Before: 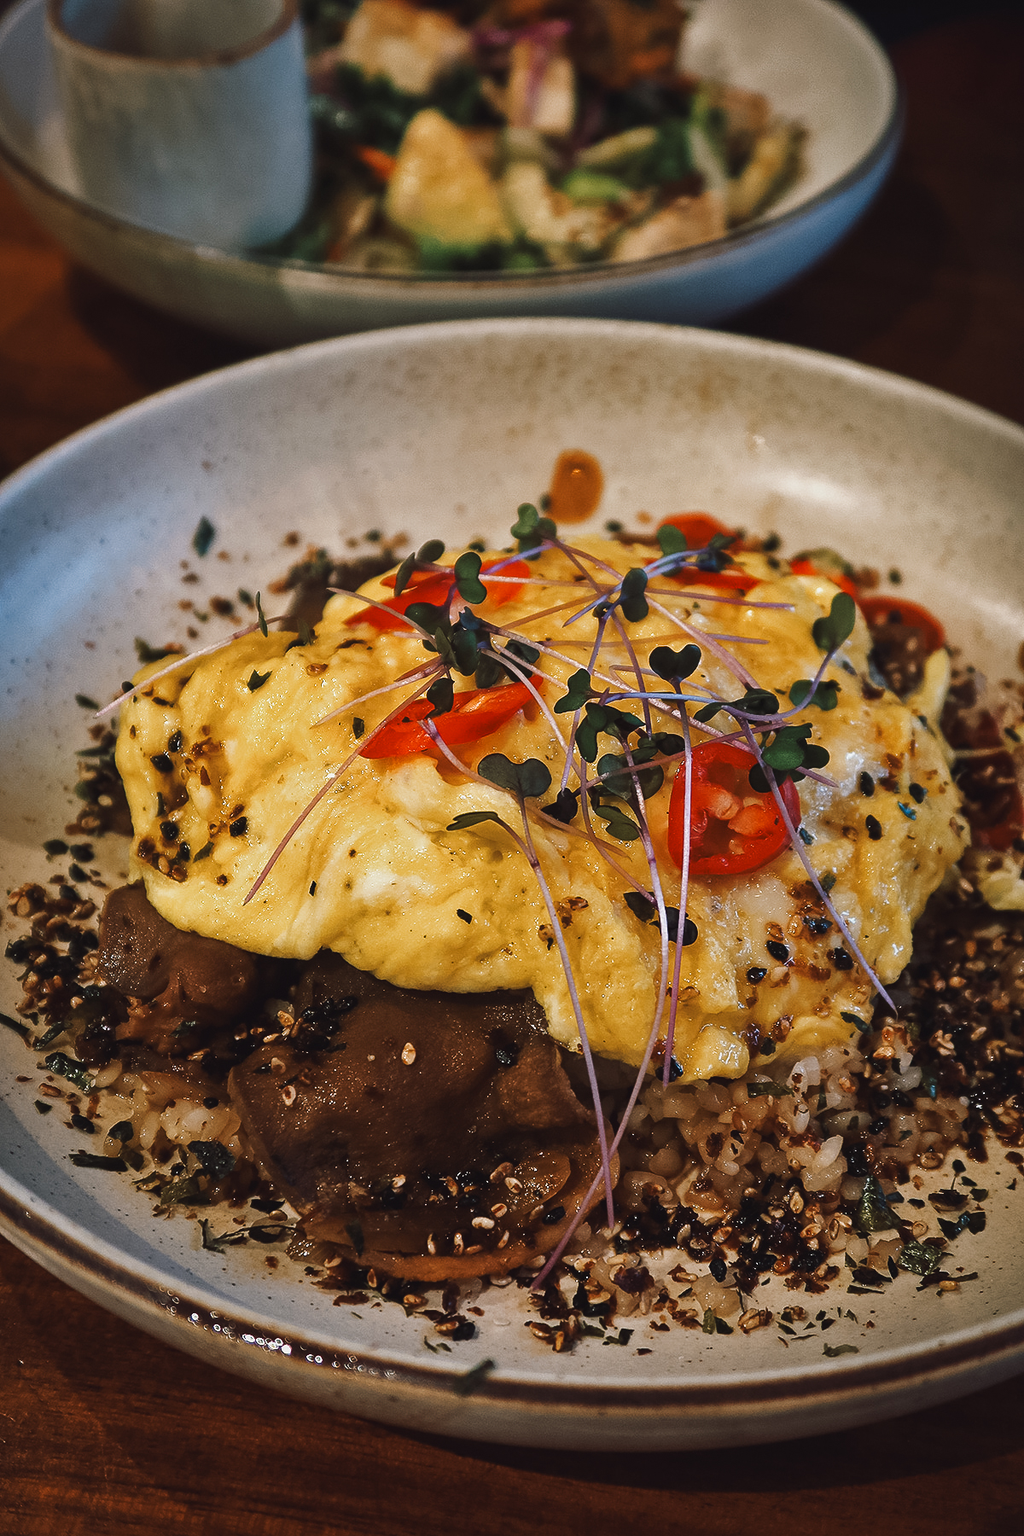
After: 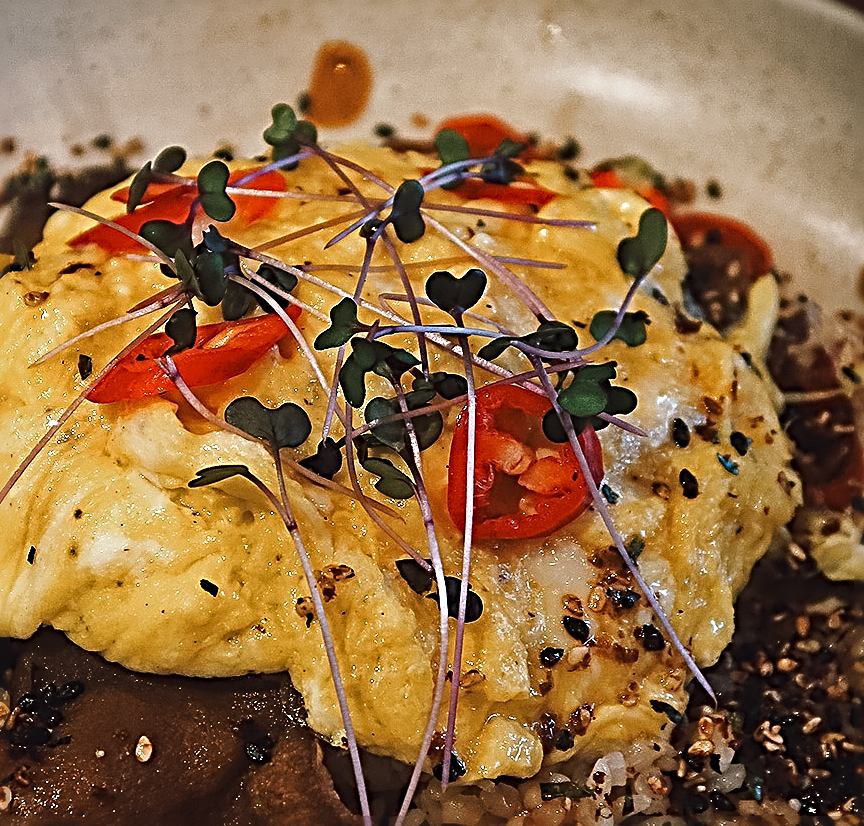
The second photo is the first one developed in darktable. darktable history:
sharpen: radius 3.69, amount 0.928
crop and rotate: left 27.938%, top 27.046%, bottom 27.046%
